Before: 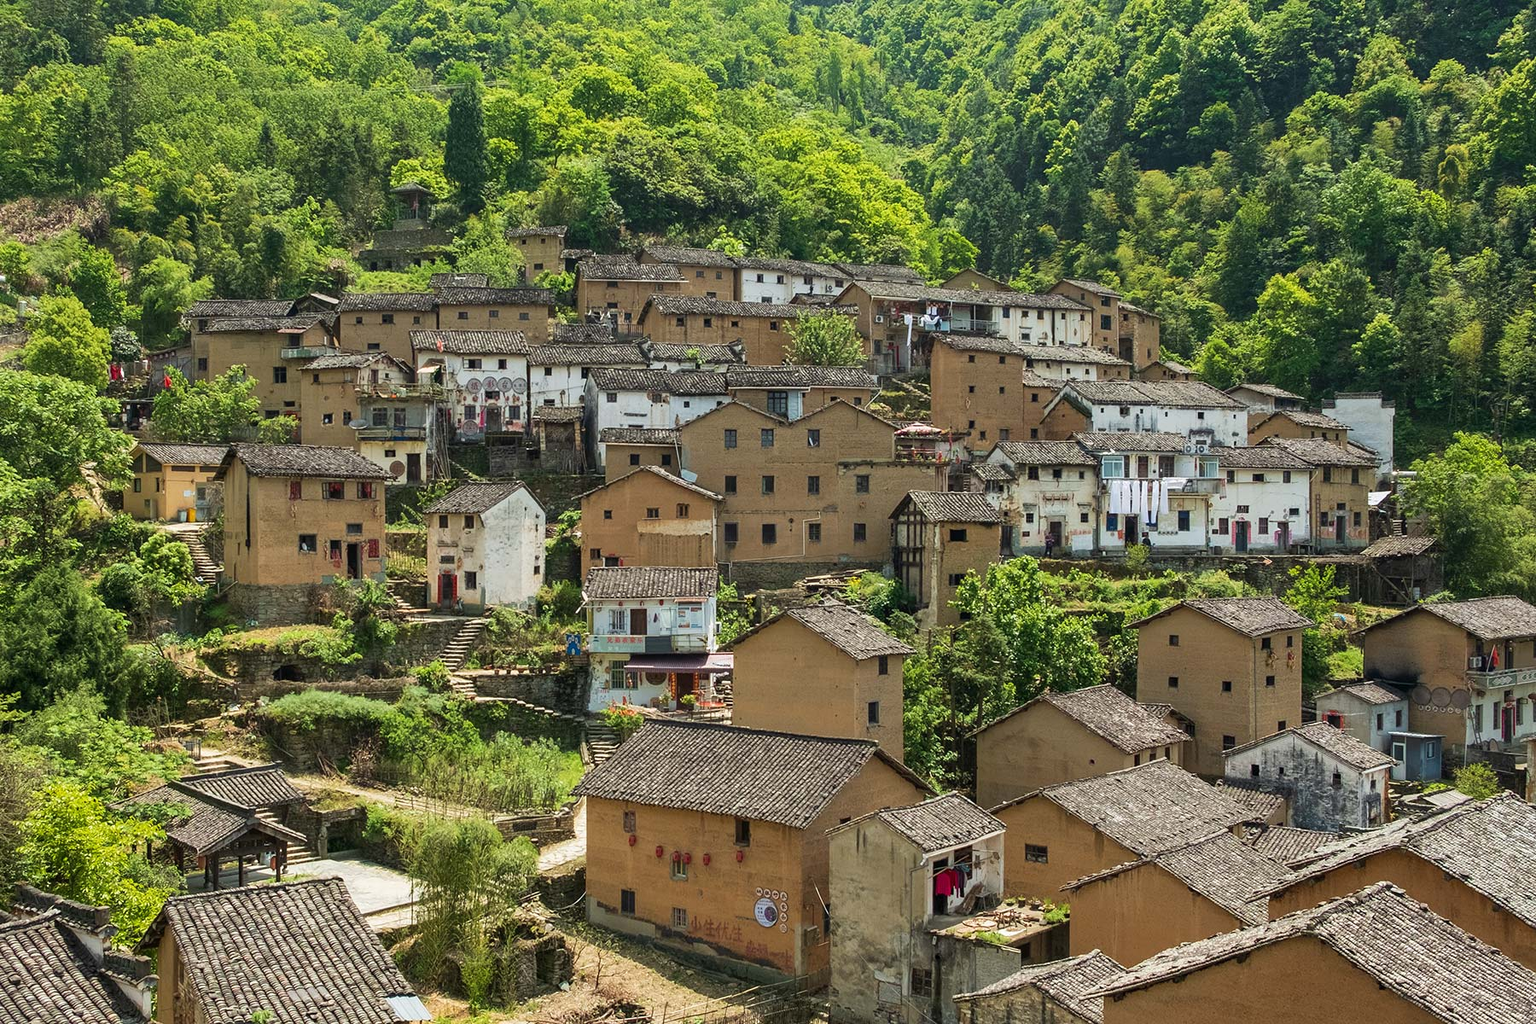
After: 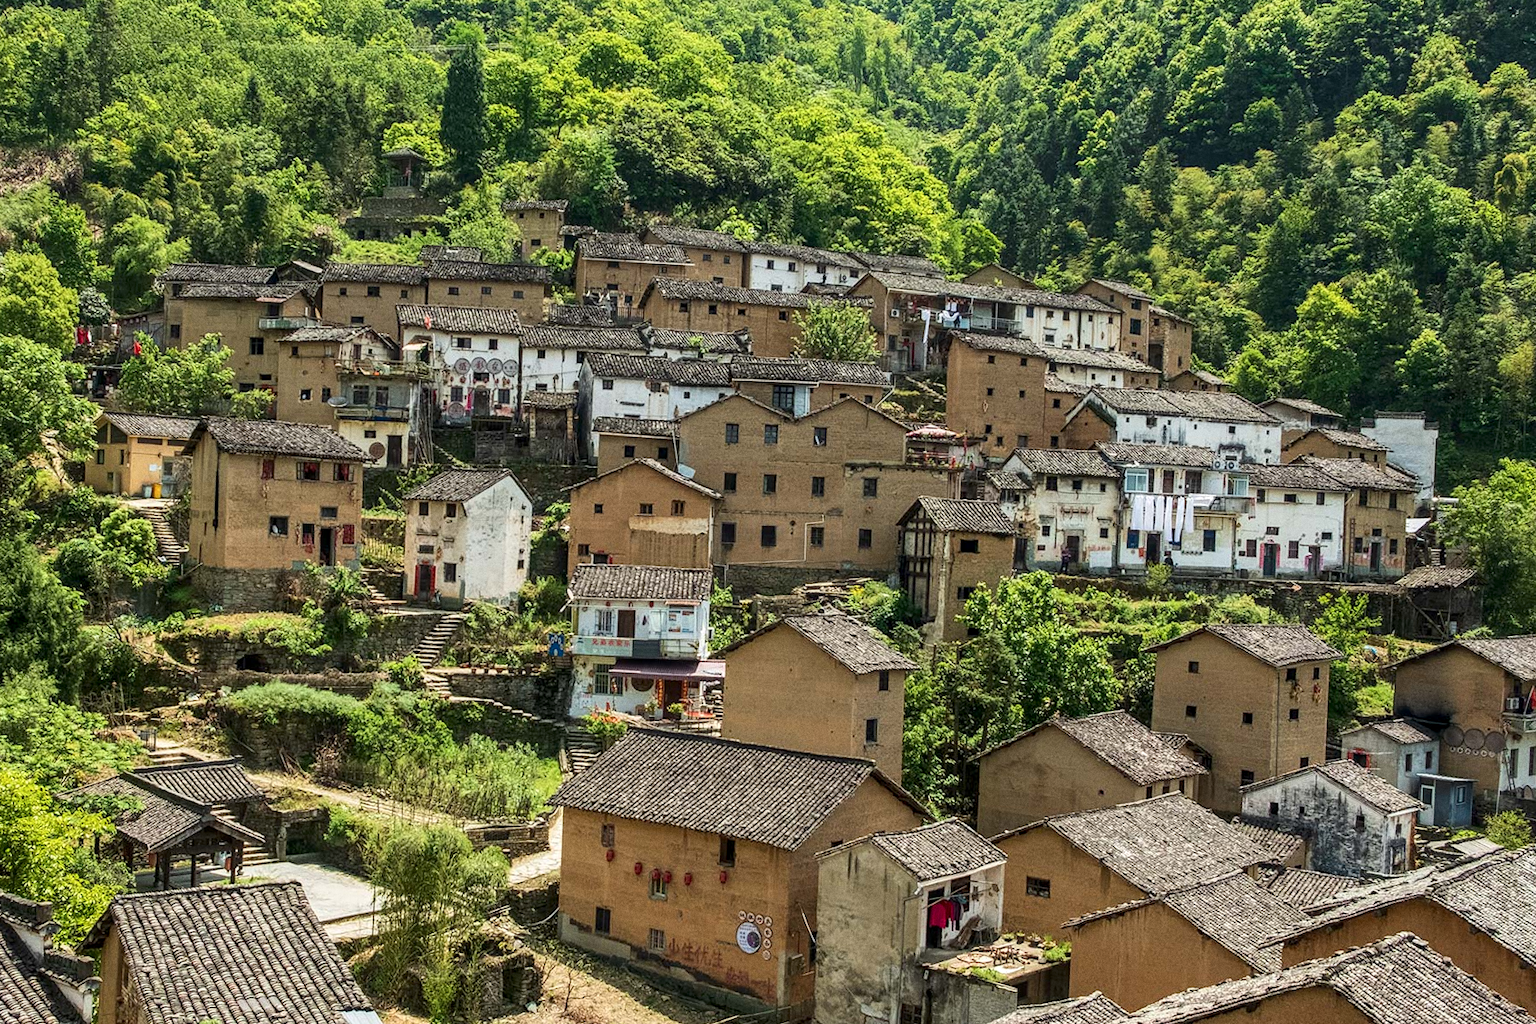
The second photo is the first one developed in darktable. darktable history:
contrast brightness saturation: contrast 0.14
local contrast: on, module defaults
grain: coarseness 7.08 ISO, strength 21.67%, mid-tones bias 59.58%
crop and rotate: angle -2.38°
